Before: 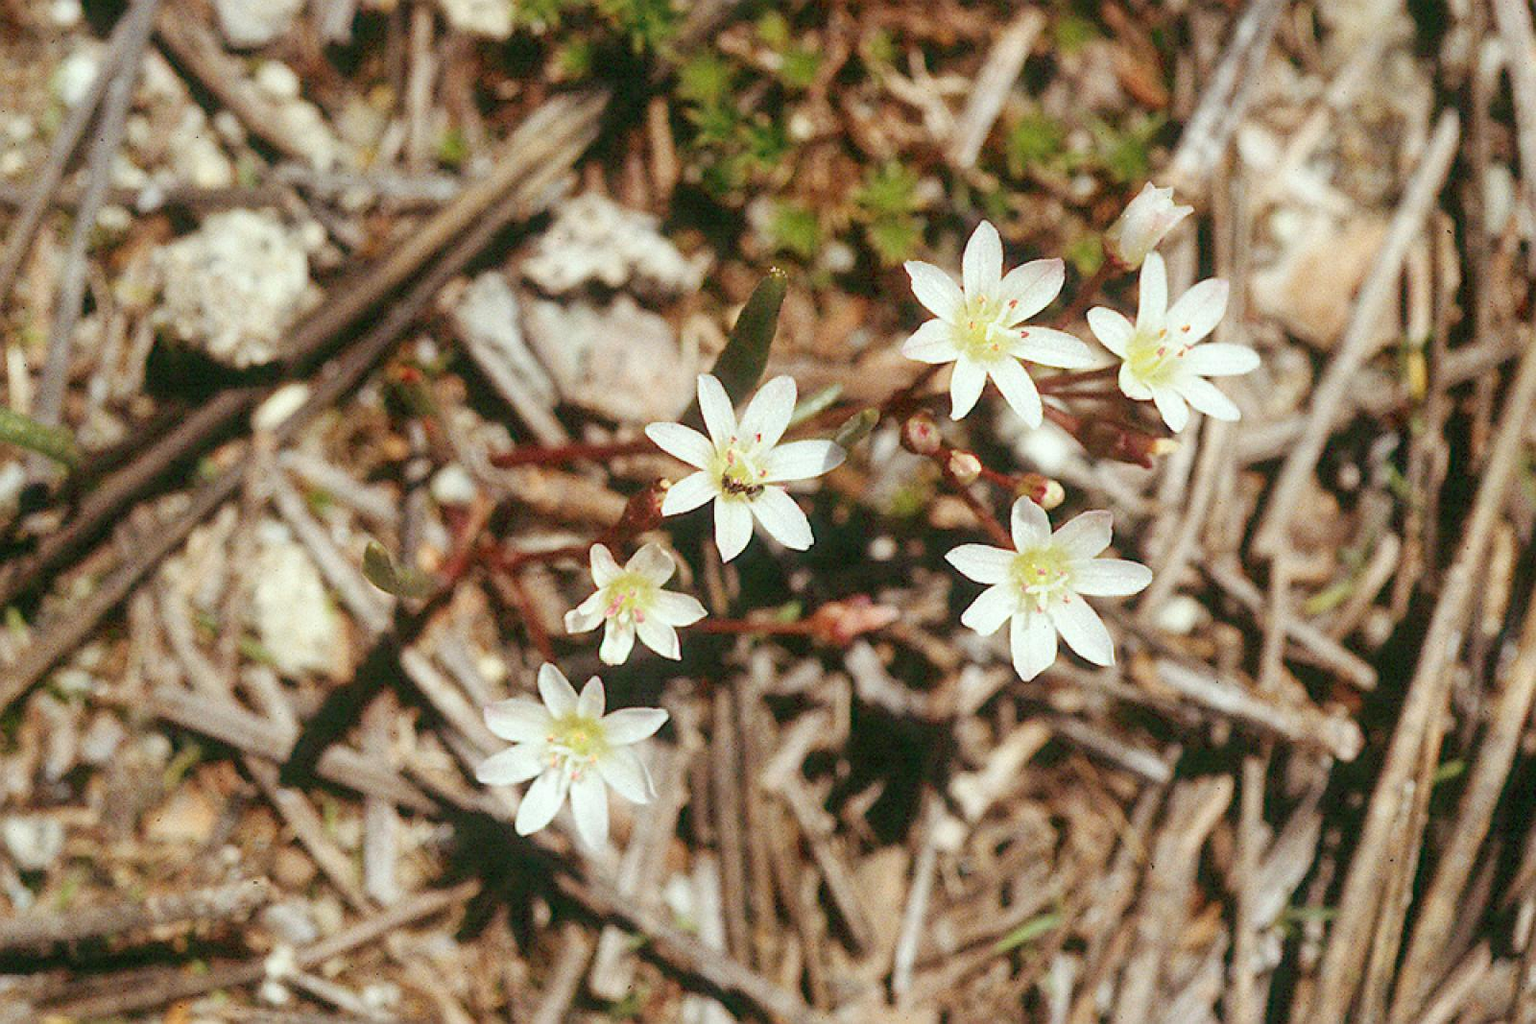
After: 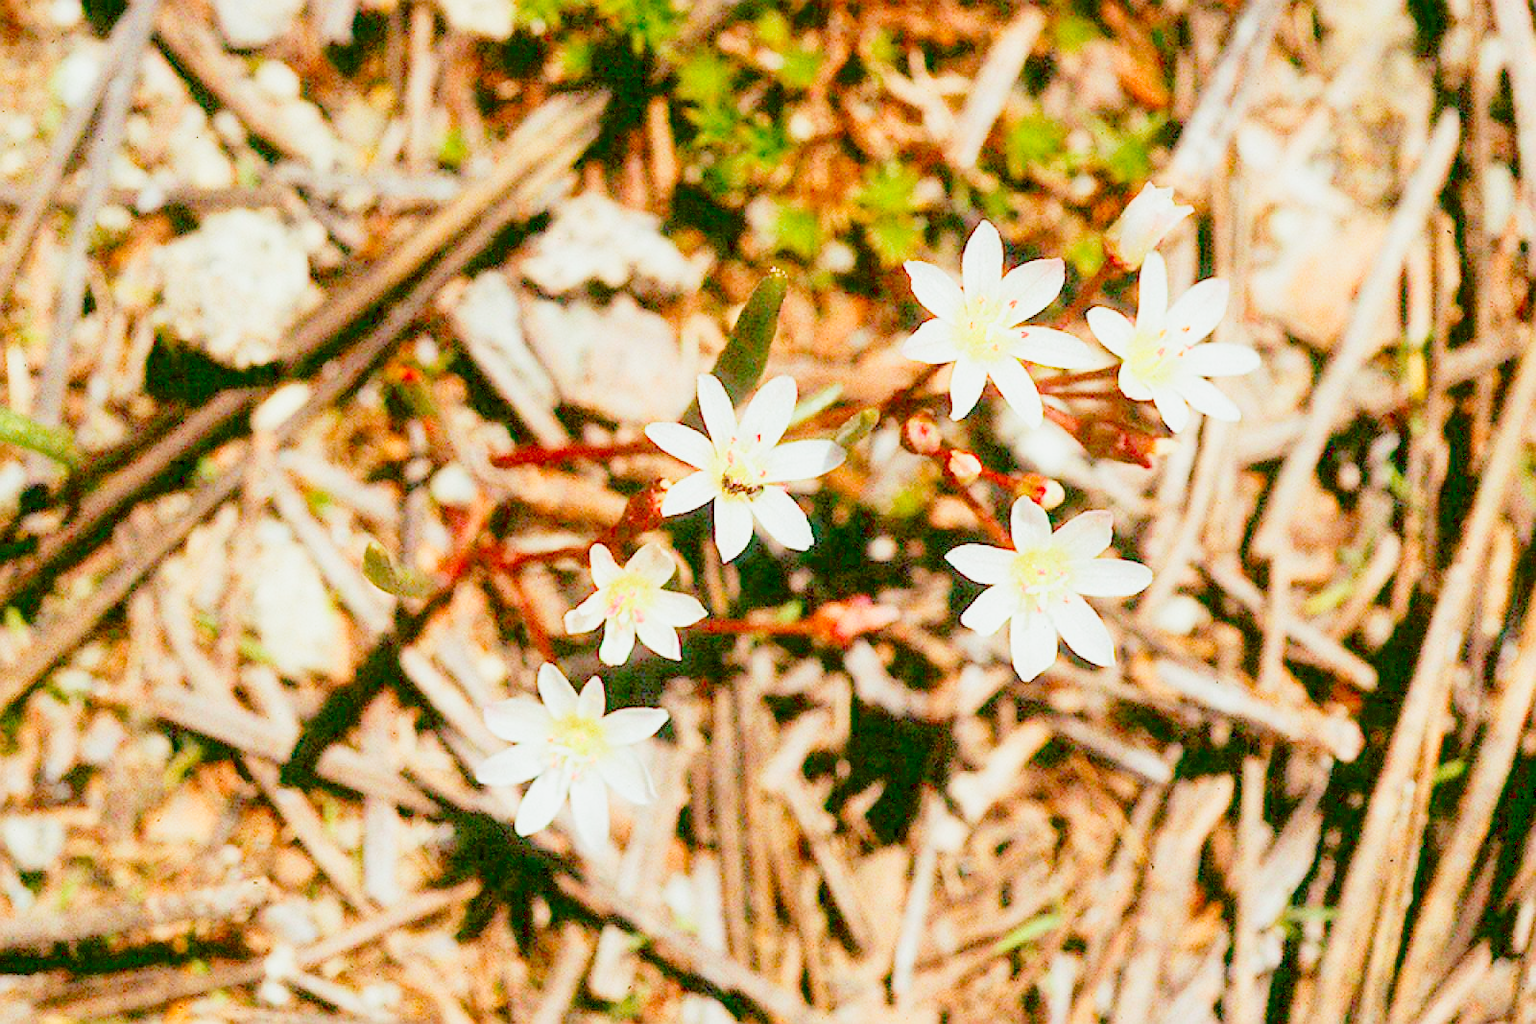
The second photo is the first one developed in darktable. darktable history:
exposure: black level correction 0.015, exposure 1.797 EV, compensate highlight preservation false
filmic rgb: black relative exposure -8.89 EV, white relative exposure 4.99 EV, target black luminance 0%, hardness 3.77, latitude 66.42%, contrast 0.817, highlights saturation mix 10.88%, shadows ↔ highlights balance 20.13%, preserve chrominance RGB euclidean norm, color science v5 (2021), contrast in shadows safe, contrast in highlights safe
